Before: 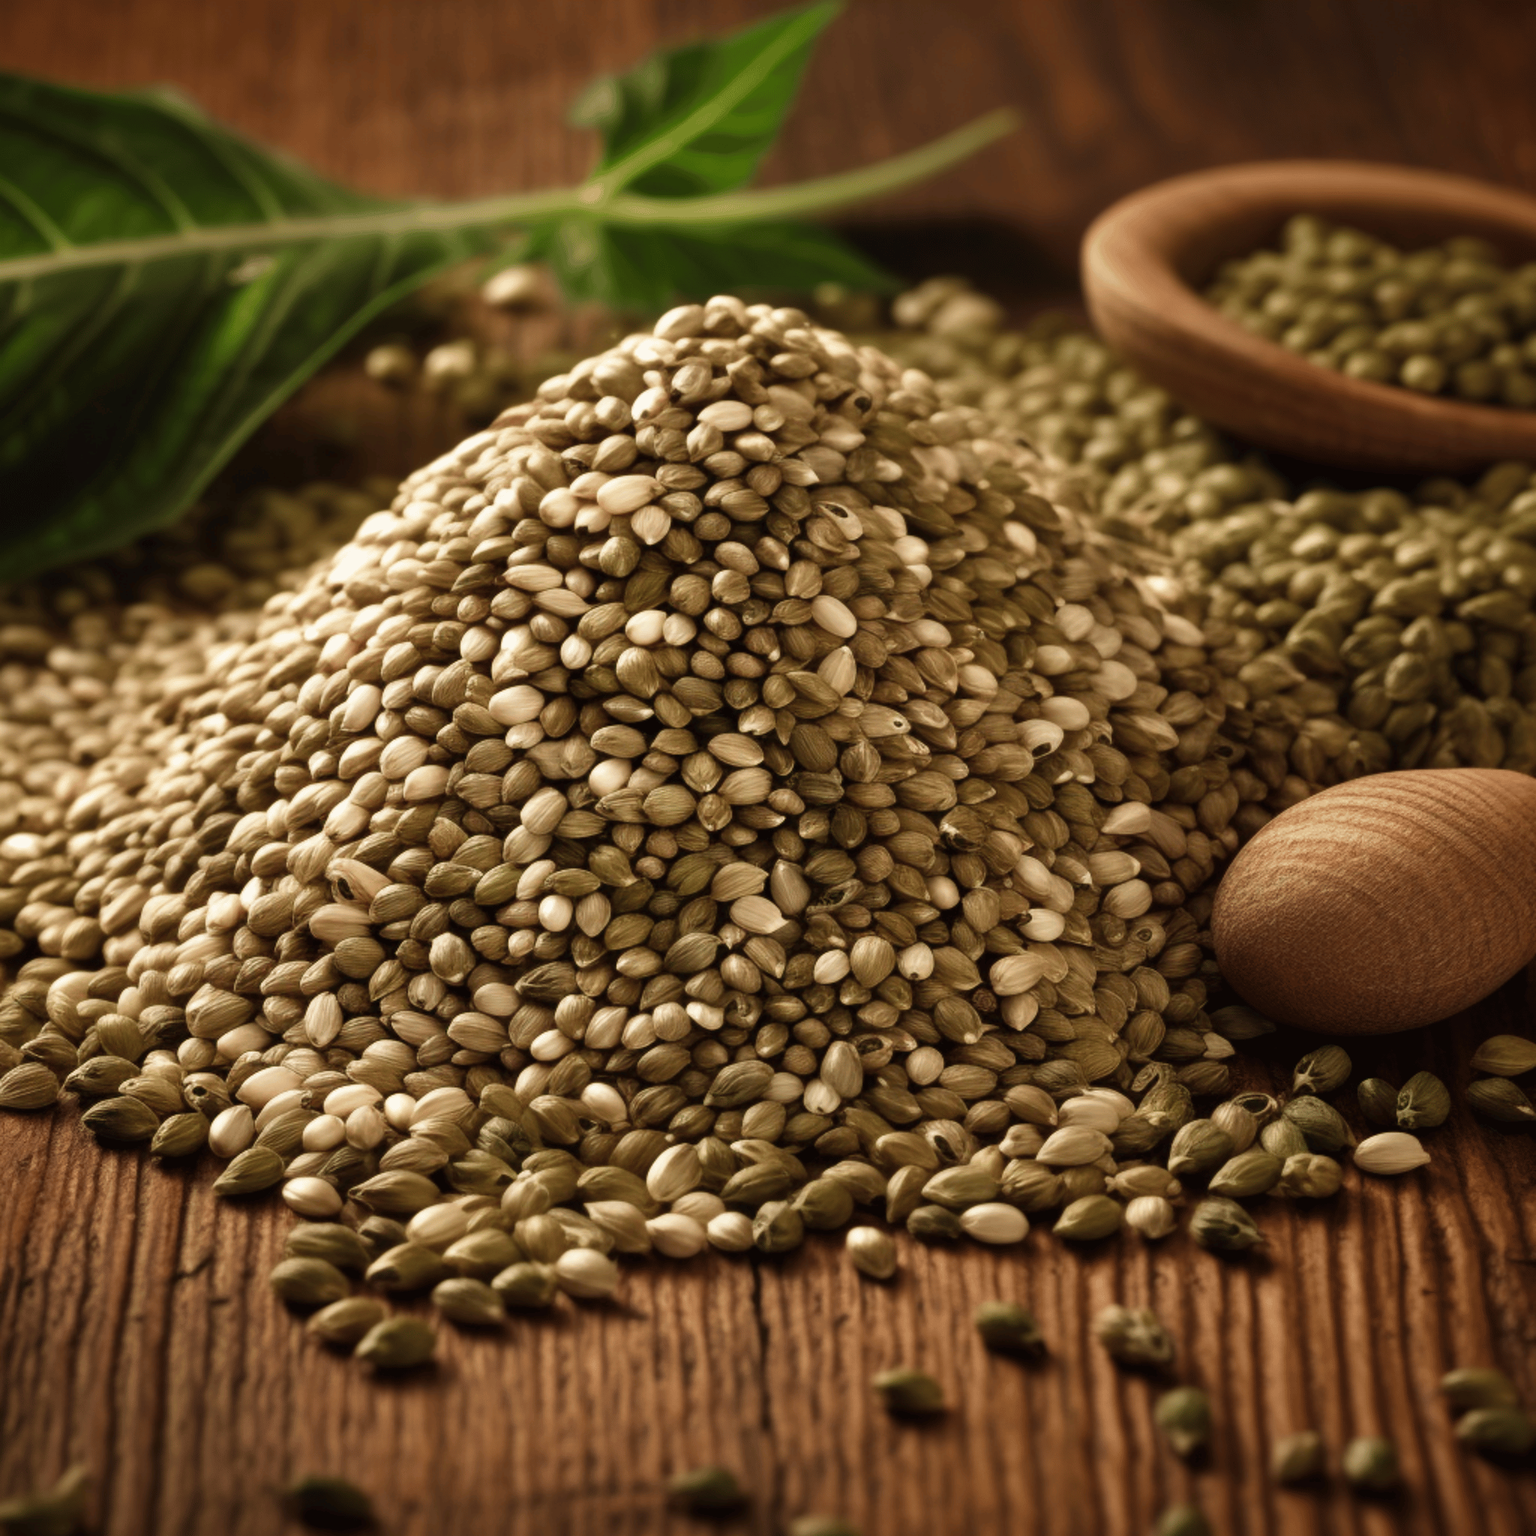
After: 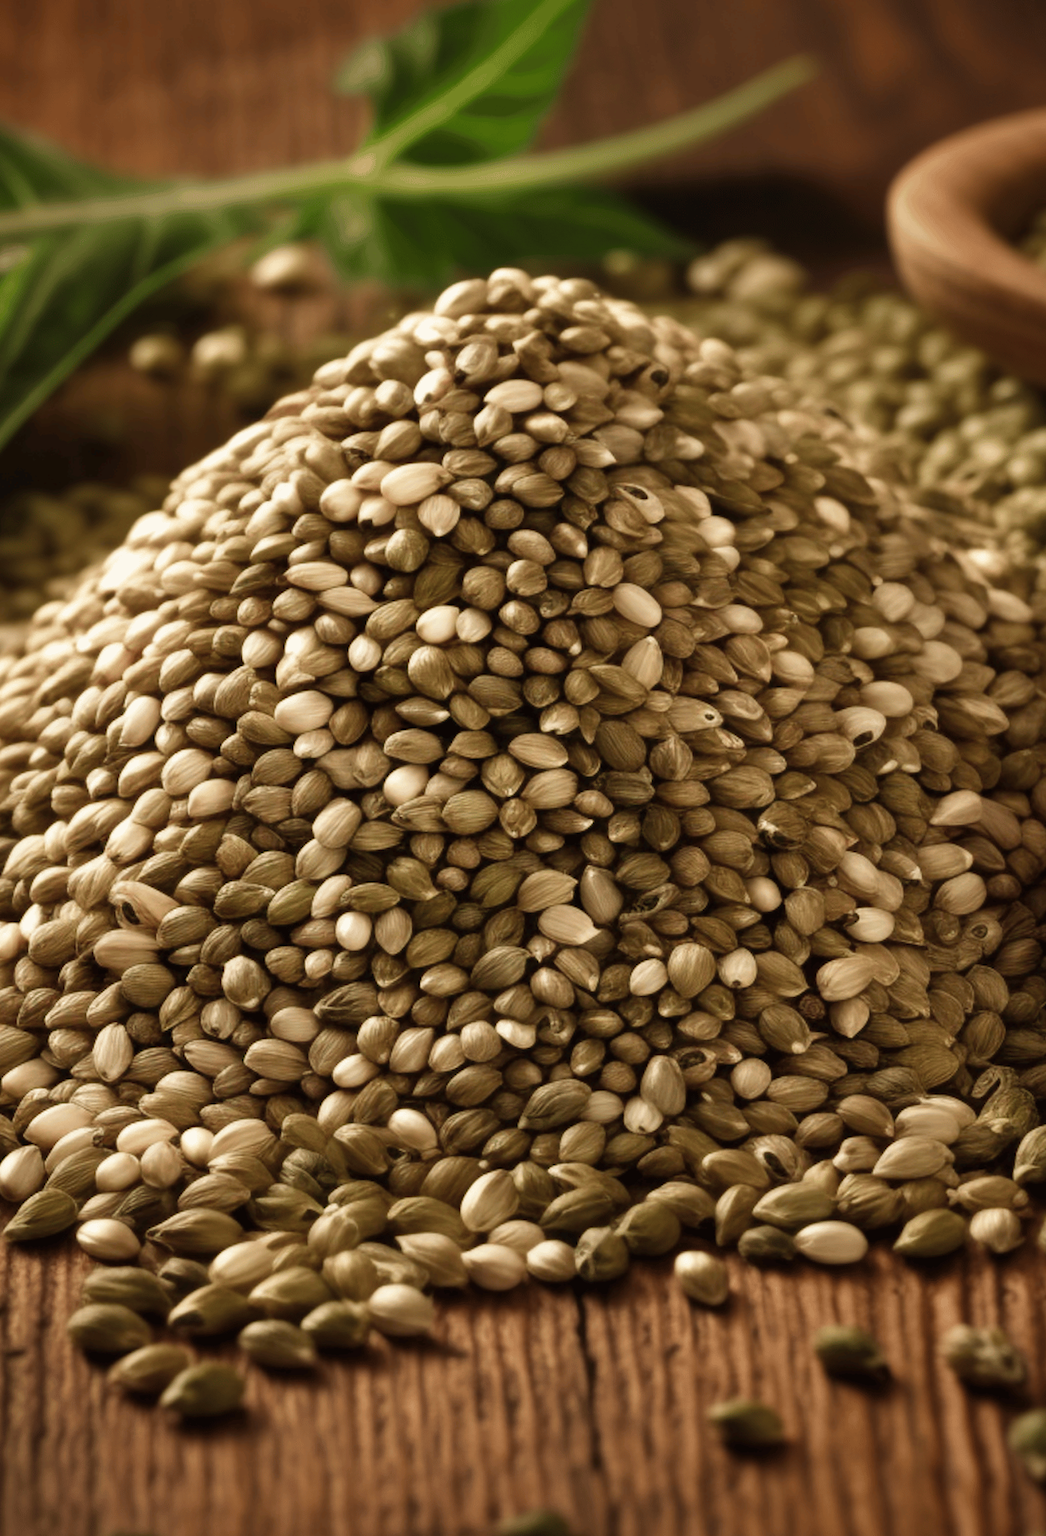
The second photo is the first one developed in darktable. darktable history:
rotate and perspective: rotation -2.12°, lens shift (vertical) 0.009, lens shift (horizontal) -0.008, automatic cropping original format, crop left 0.036, crop right 0.964, crop top 0.05, crop bottom 0.959
crop and rotate: left 13.537%, right 19.796%
